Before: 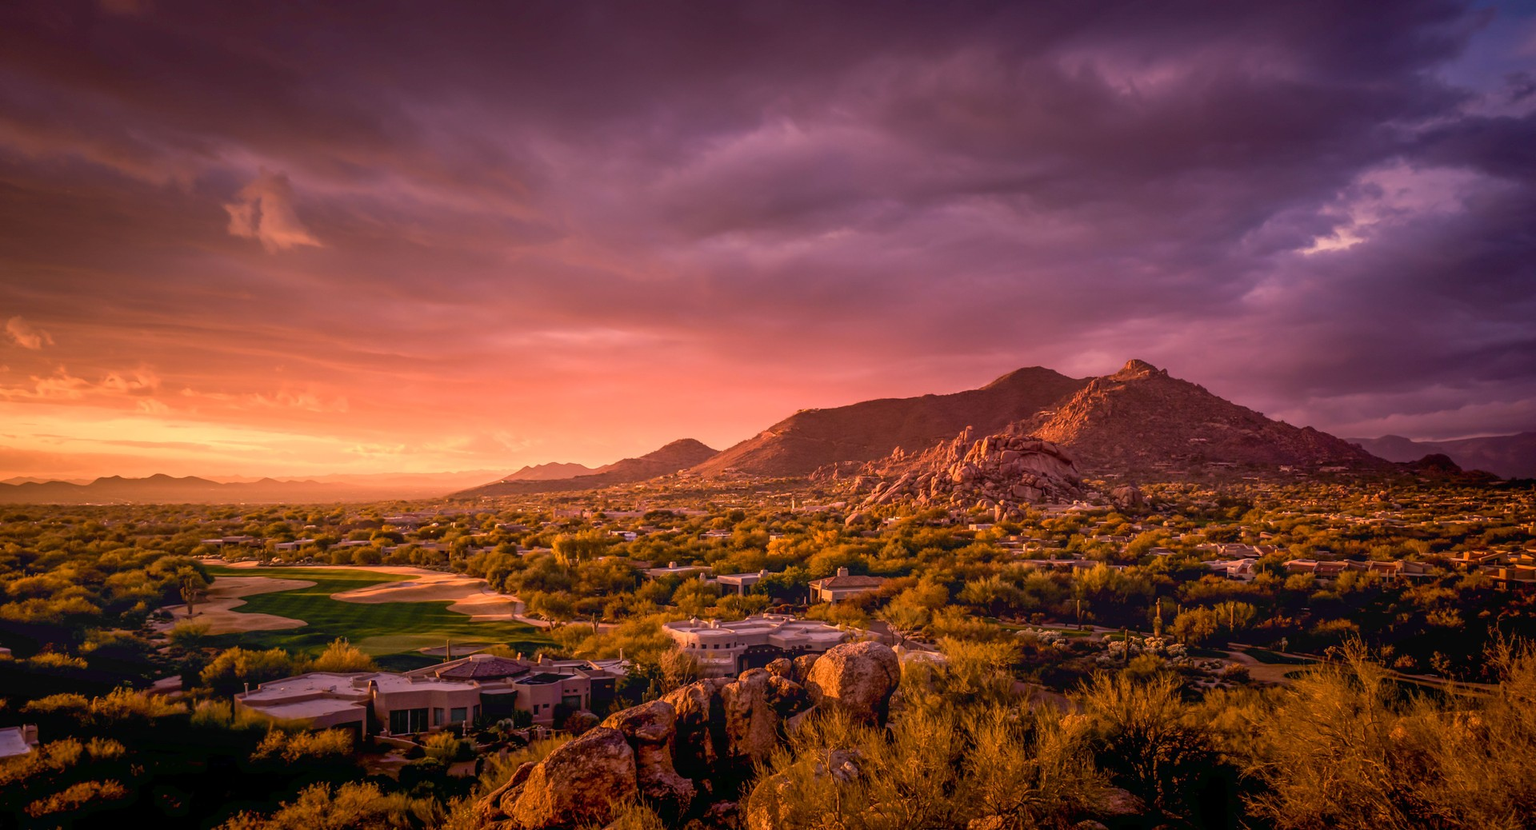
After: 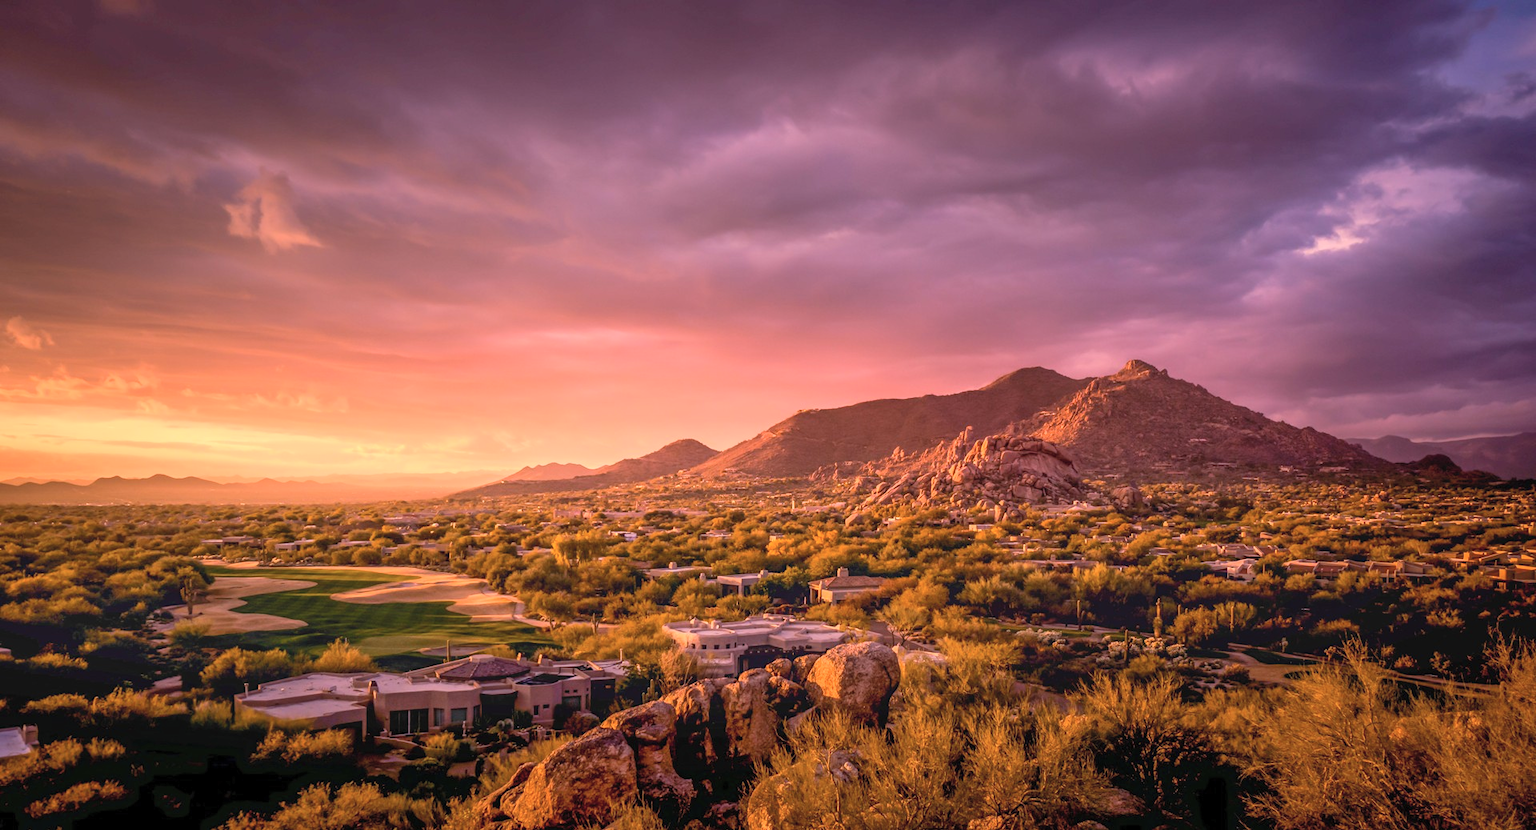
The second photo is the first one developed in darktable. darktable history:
white balance: red 1.004, blue 1.024
contrast brightness saturation: contrast 0.14, brightness 0.21
